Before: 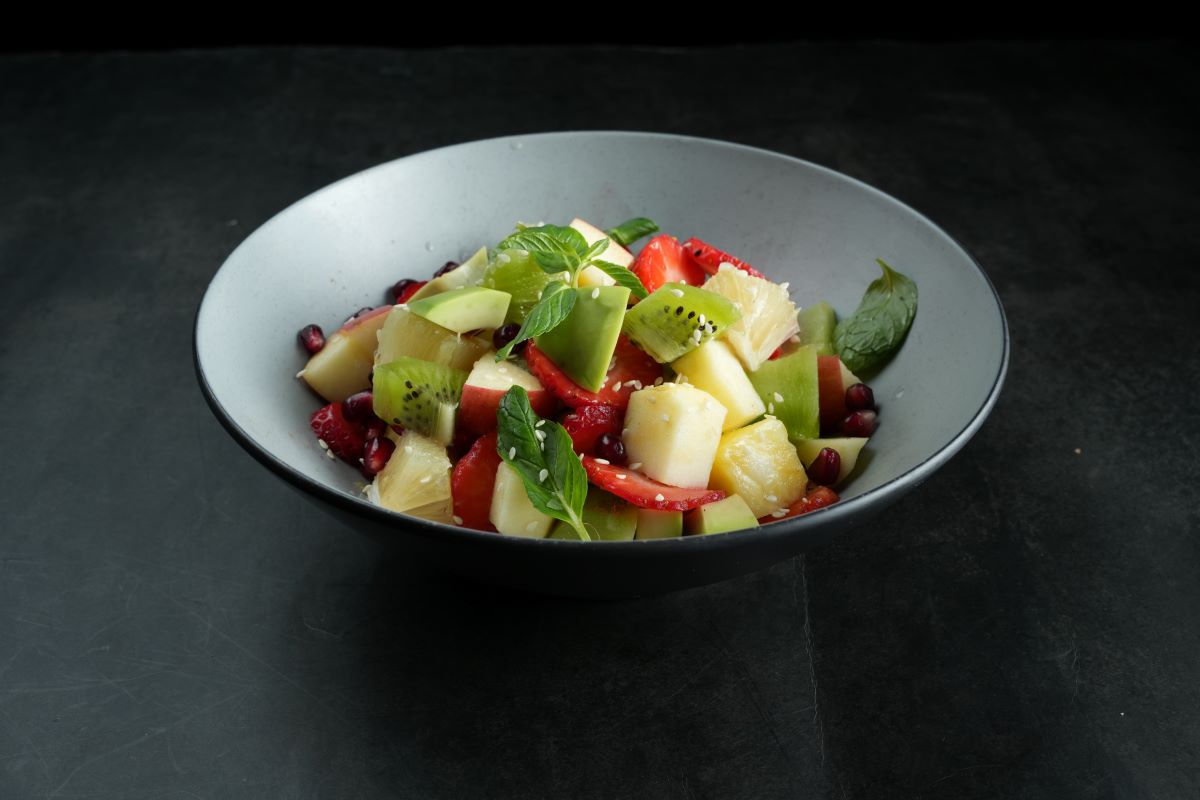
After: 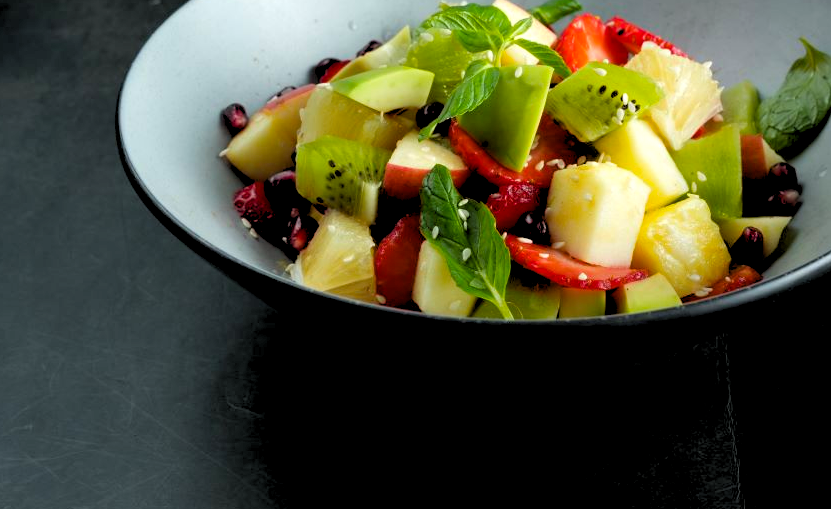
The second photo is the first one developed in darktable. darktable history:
color balance rgb: perceptual saturation grading › global saturation 20%, global vibrance 20%
rgb levels: levels [[0.013, 0.434, 0.89], [0, 0.5, 1], [0, 0.5, 1]]
crop: left 6.488%, top 27.668%, right 24.183%, bottom 8.656%
